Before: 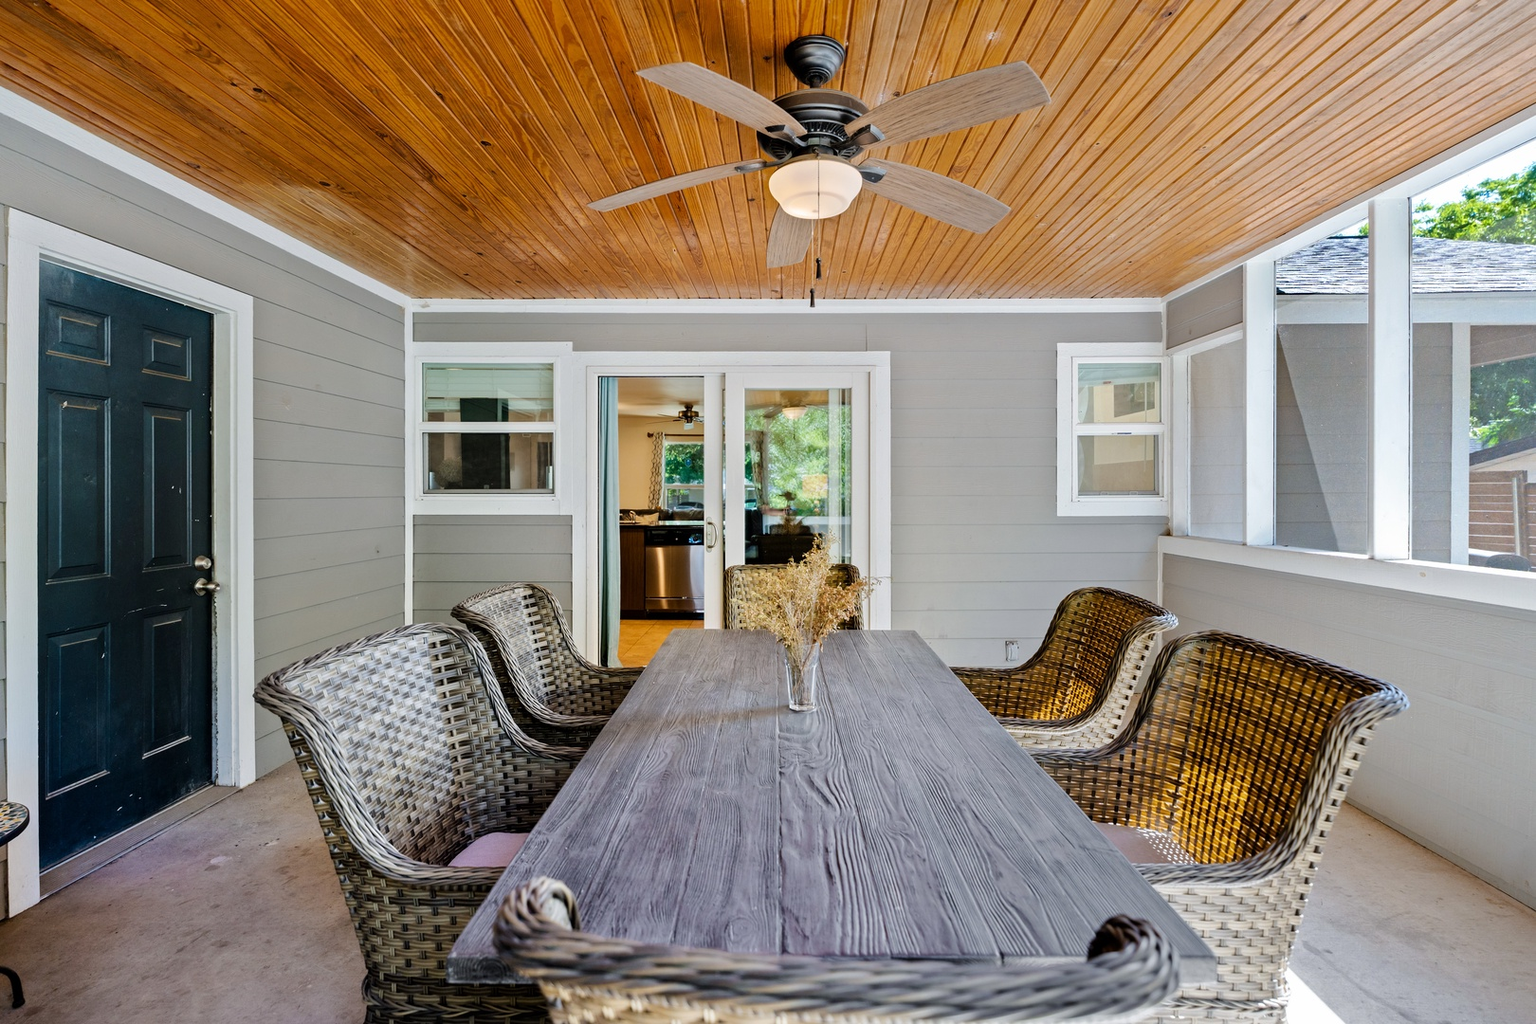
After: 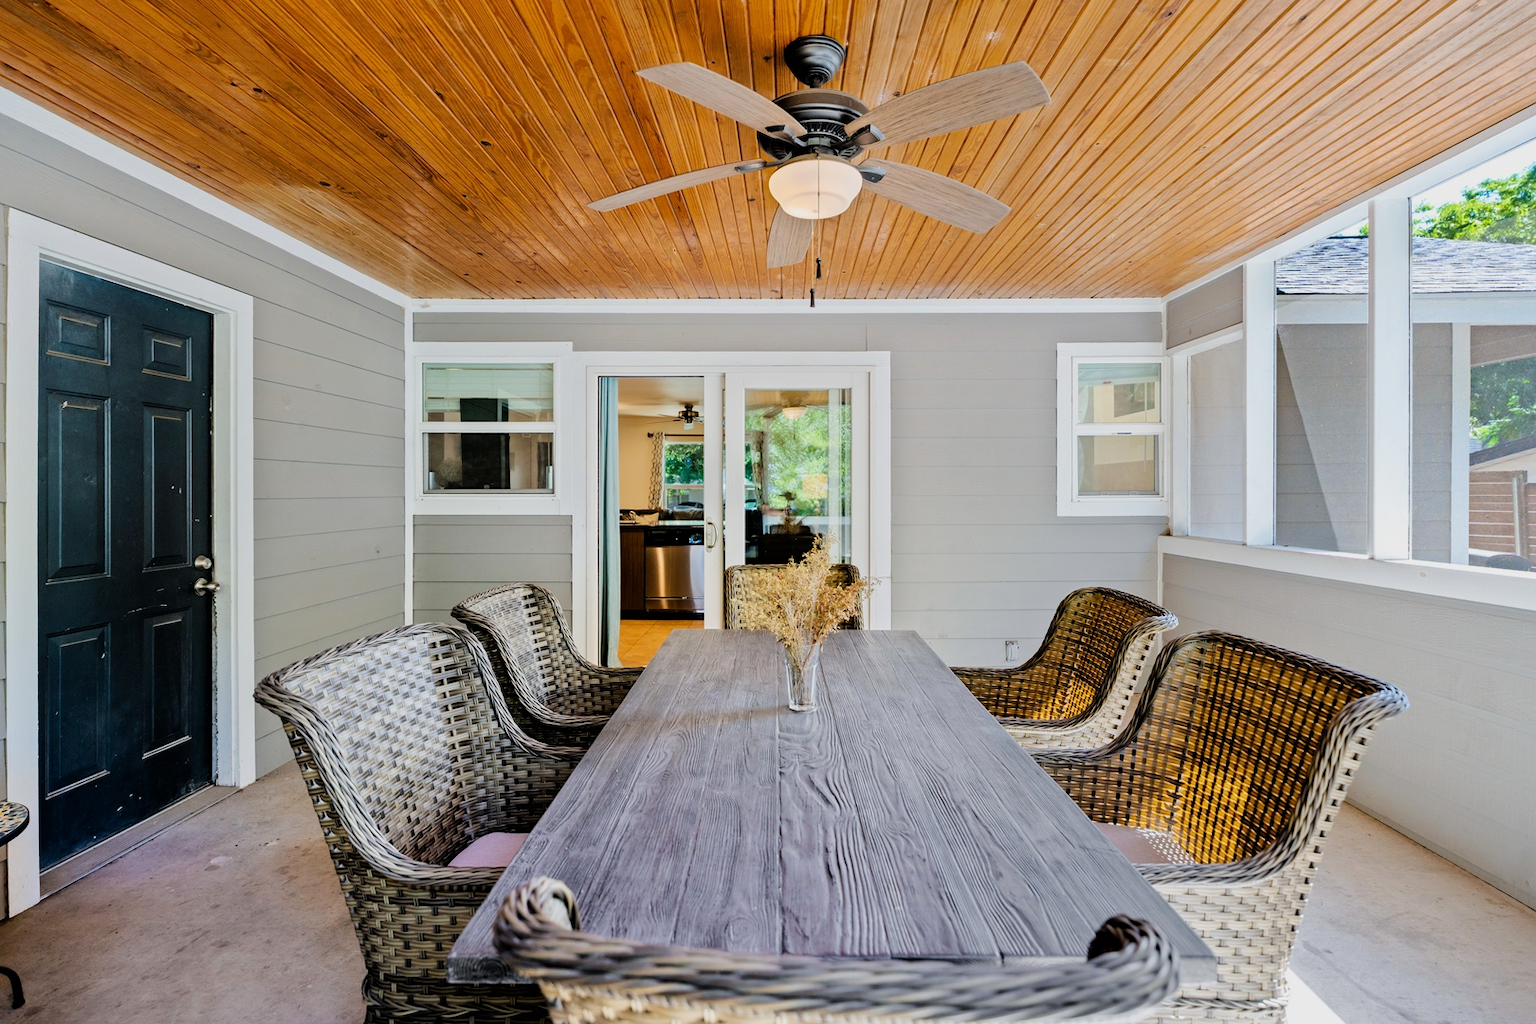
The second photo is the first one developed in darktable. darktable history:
filmic rgb: black relative exposure -8.13 EV, white relative exposure 3.76 EV, threshold 3.02 EV, hardness 4.47, color science v6 (2022), enable highlight reconstruction true
exposure: exposure 0.291 EV, compensate highlight preservation false
